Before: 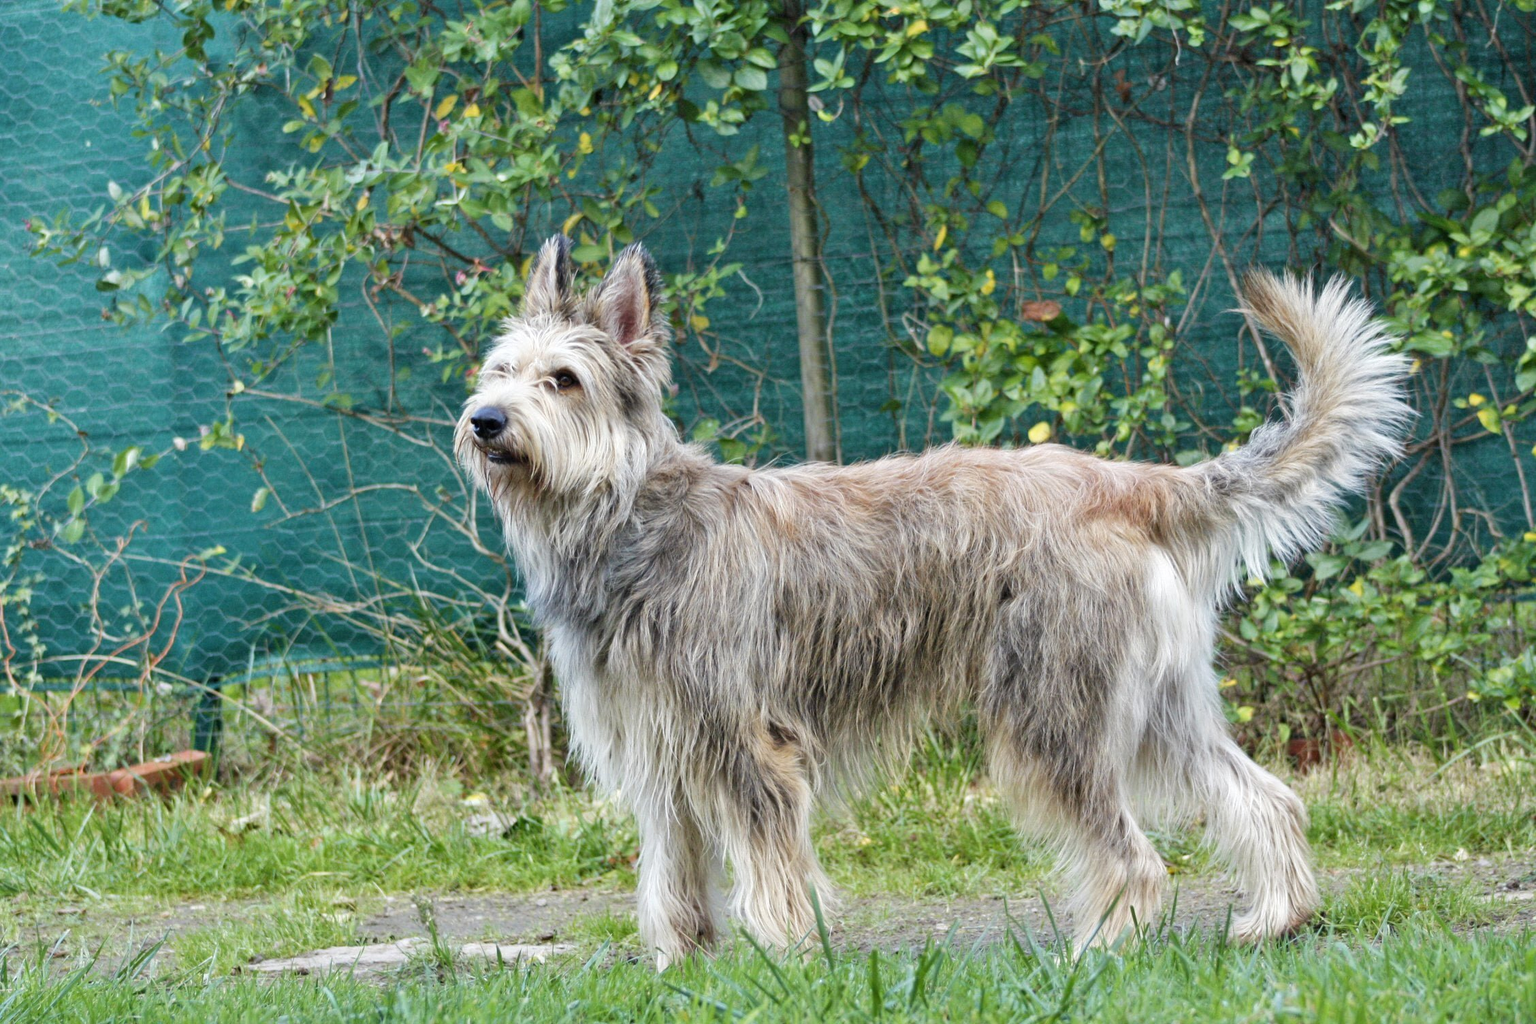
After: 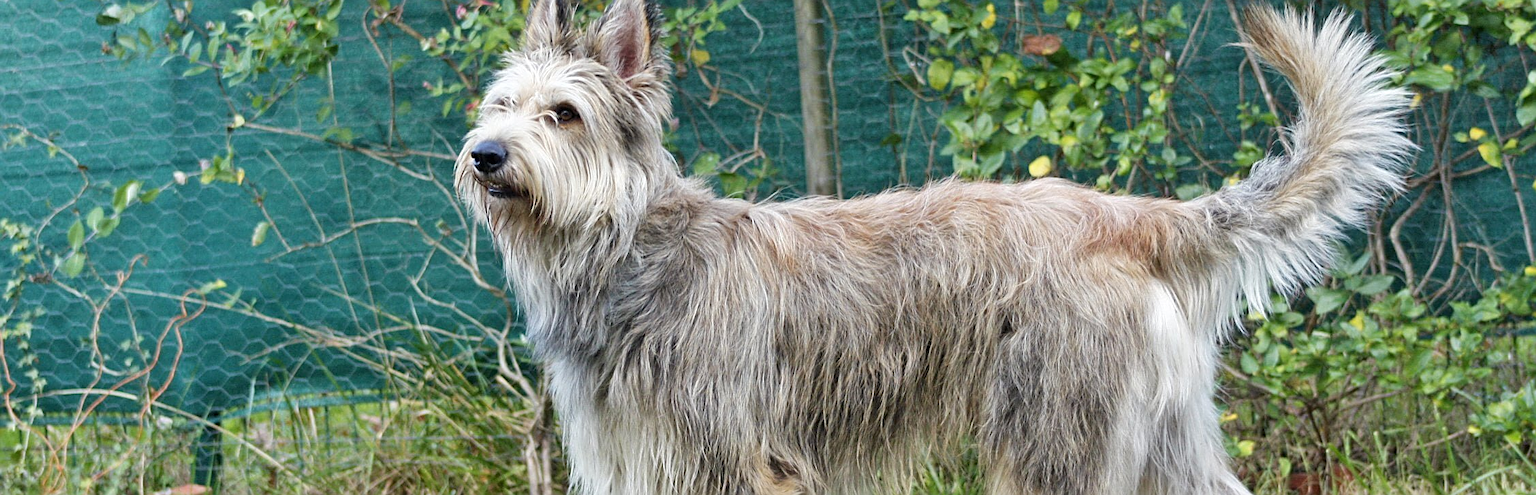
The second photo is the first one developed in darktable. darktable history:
white balance: emerald 1
crop and rotate: top 26.056%, bottom 25.543%
sharpen: on, module defaults
